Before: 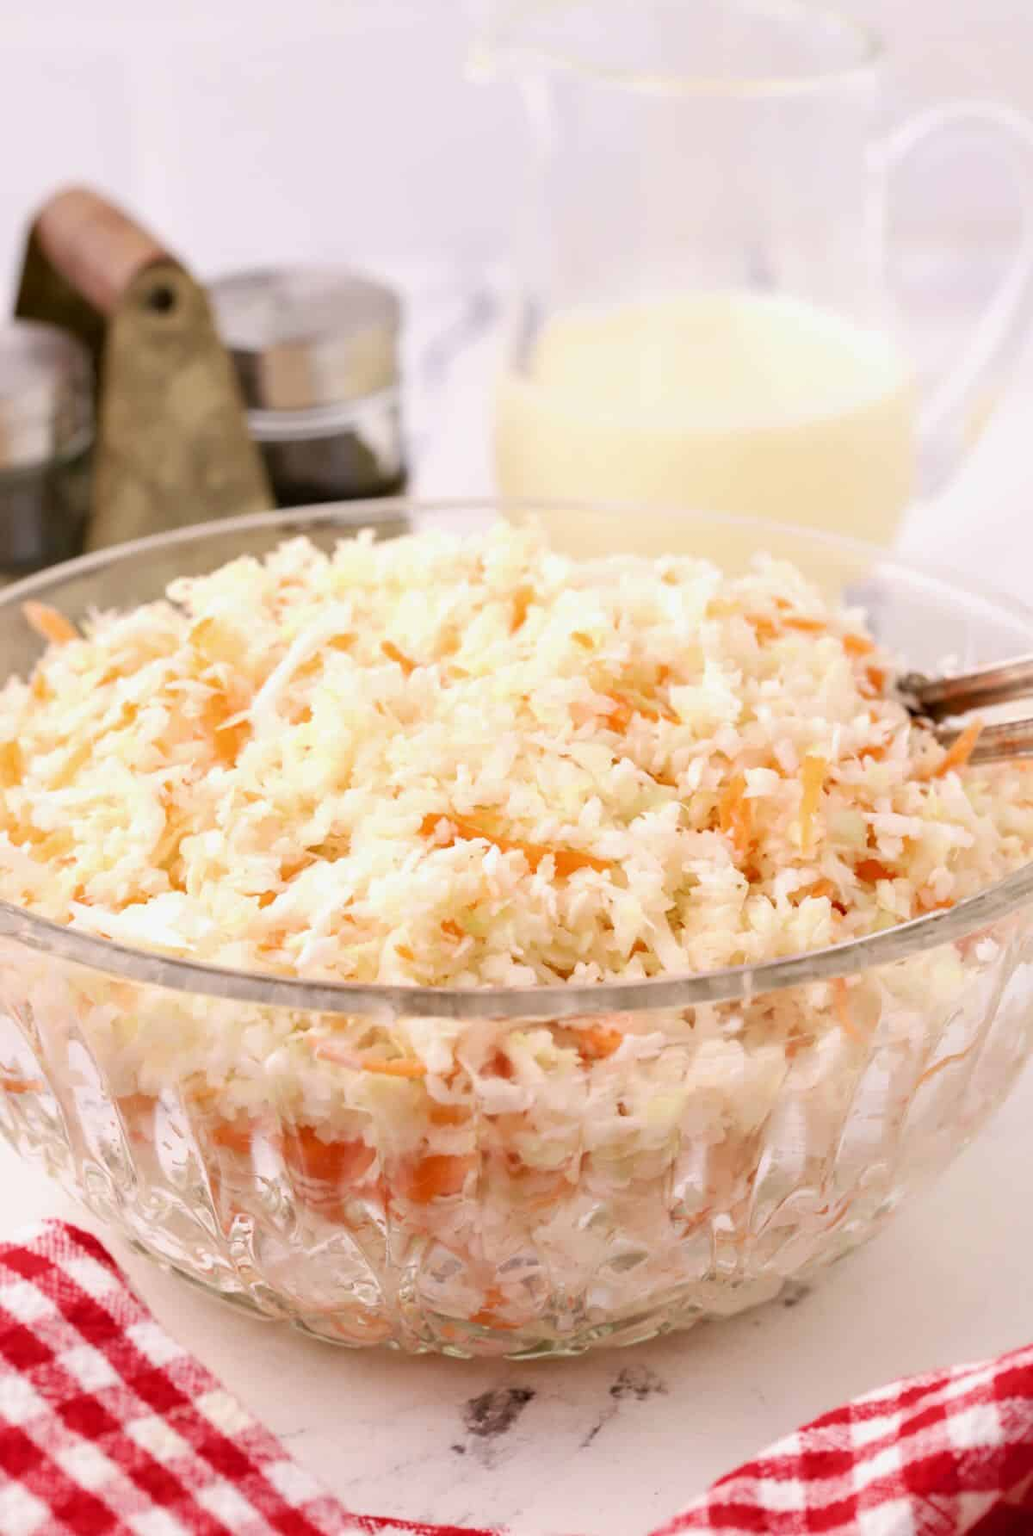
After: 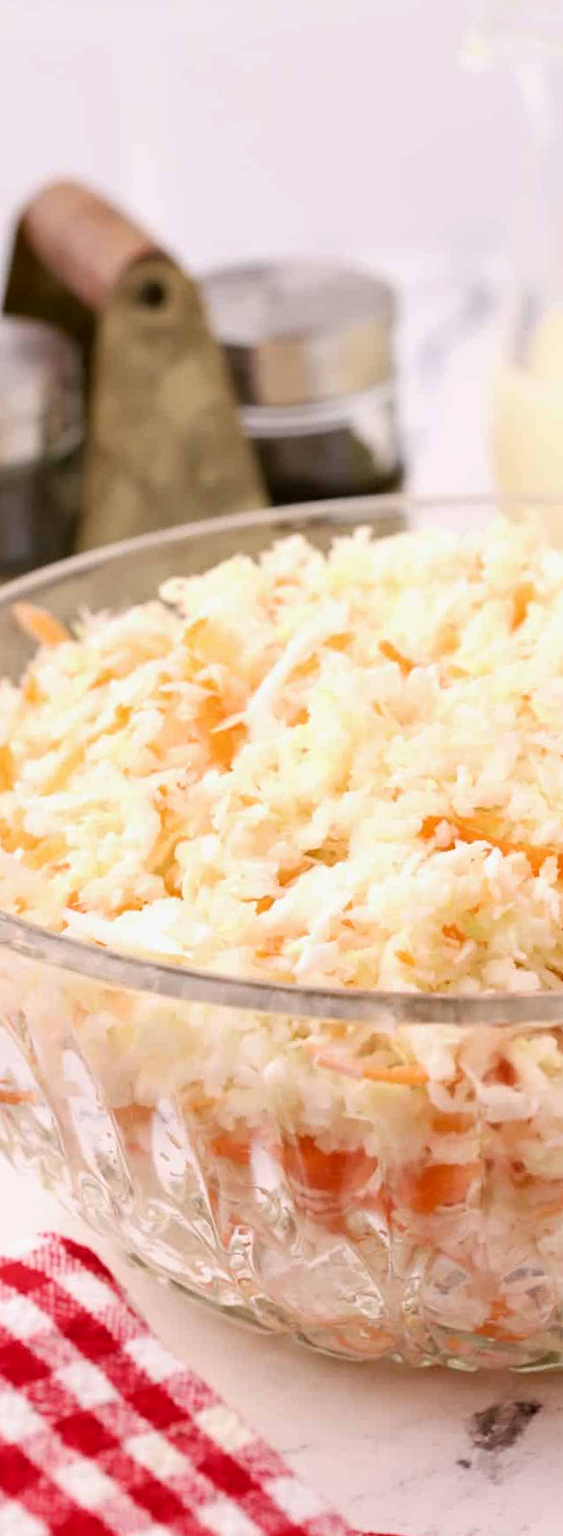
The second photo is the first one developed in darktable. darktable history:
sharpen: radius 2.883, amount 0.868, threshold 47.523
crop: left 0.587%, right 45.588%, bottom 0.086%
rotate and perspective: rotation -0.45°, automatic cropping original format, crop left 0.008, crop right 0.992, crop top 0.012, crop bottom 0.988
contrast brightness saturation: contrast 0.08, saturation 0.02
